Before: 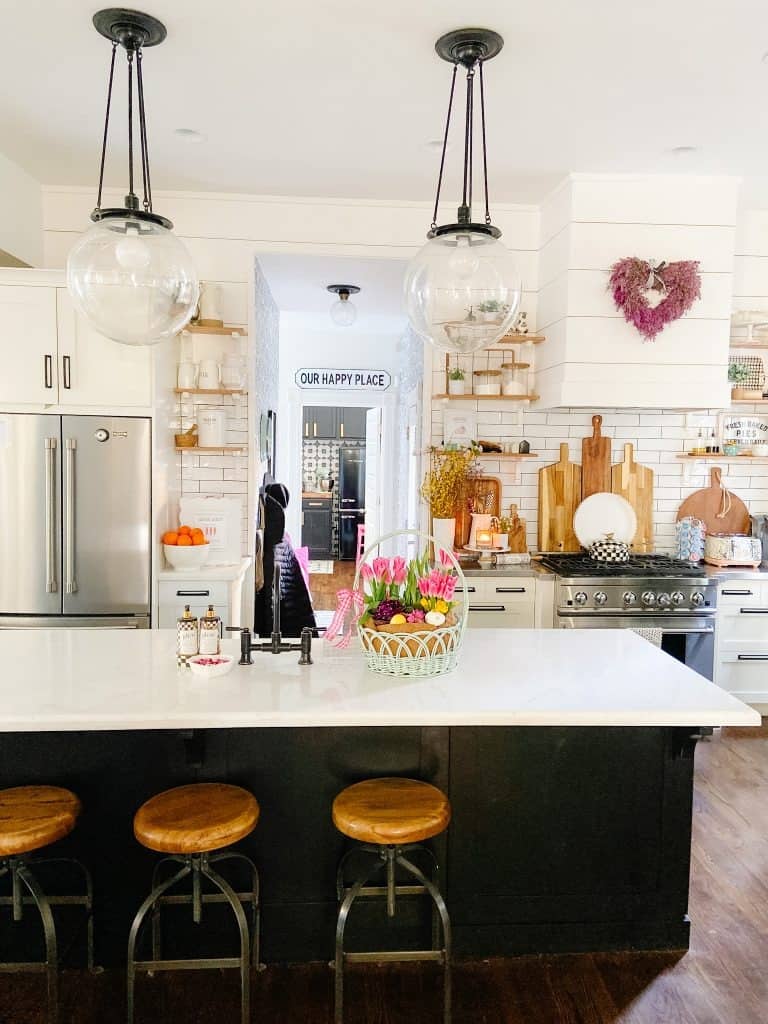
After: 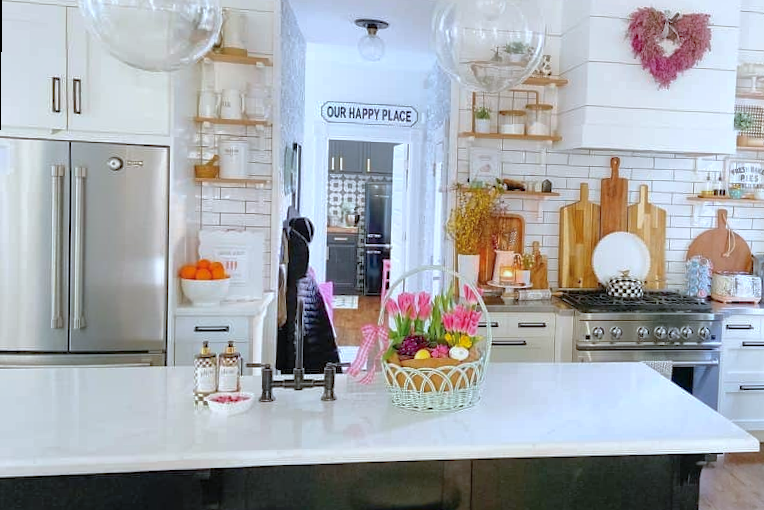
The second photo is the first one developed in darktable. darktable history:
crop and rotate: top 23.043%, bottom 23.437%
shadows and highlights: on, module defaults
color calibration: x 0.37, y 0.382, temperature 4313.32 K
rotate and perspective: rotation 0.679°, lens shift (horizontal) 0.136, crop left 0.009, crop right 0.991, crop top 0.078, crop bottom 0.95
